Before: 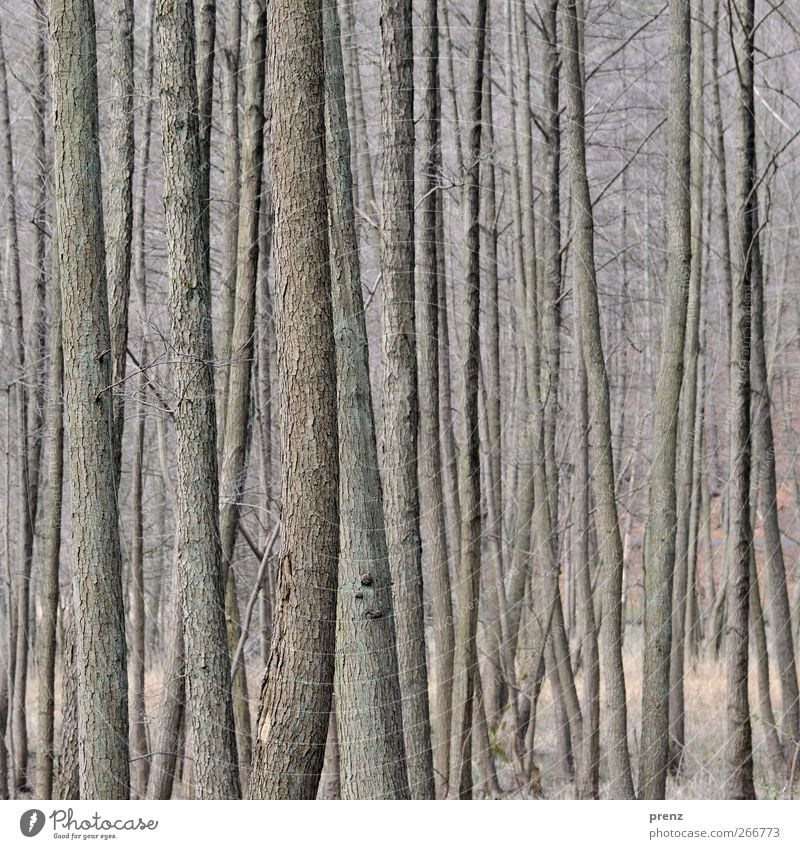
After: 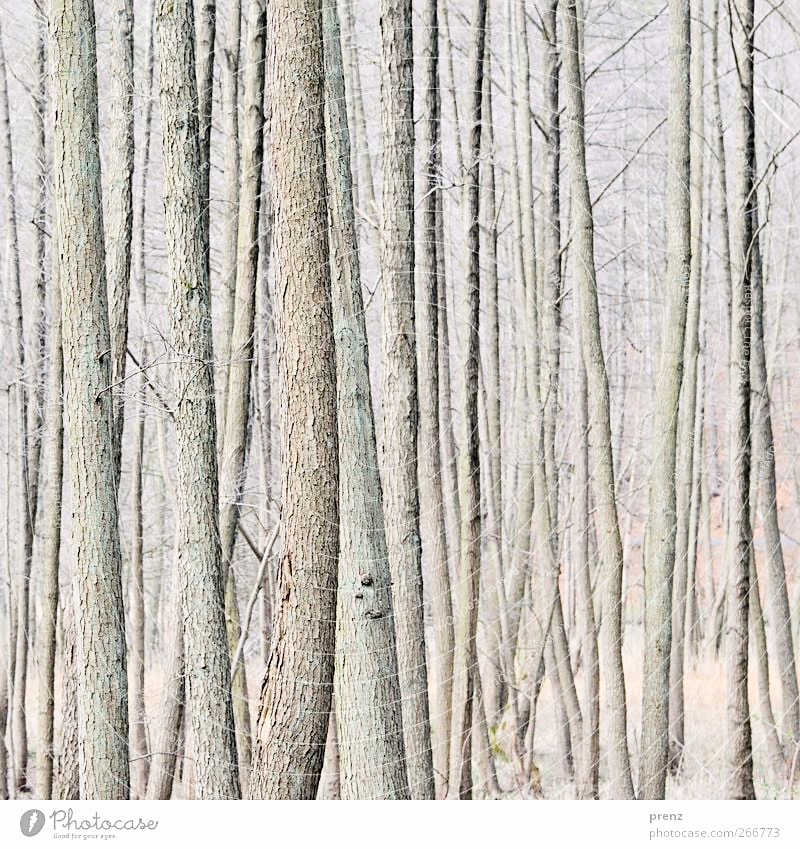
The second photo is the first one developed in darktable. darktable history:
filmic rgb: black relative exposure -7.65 EV, white relative exposure 4.56 EV, threshold 5.99 EV, hardness 3.61, enable highlight reconstruction true
sharpen: amount 0.211
exposure: black level correction 0, exposure 1.742 EV, compensate highlight preservation false
